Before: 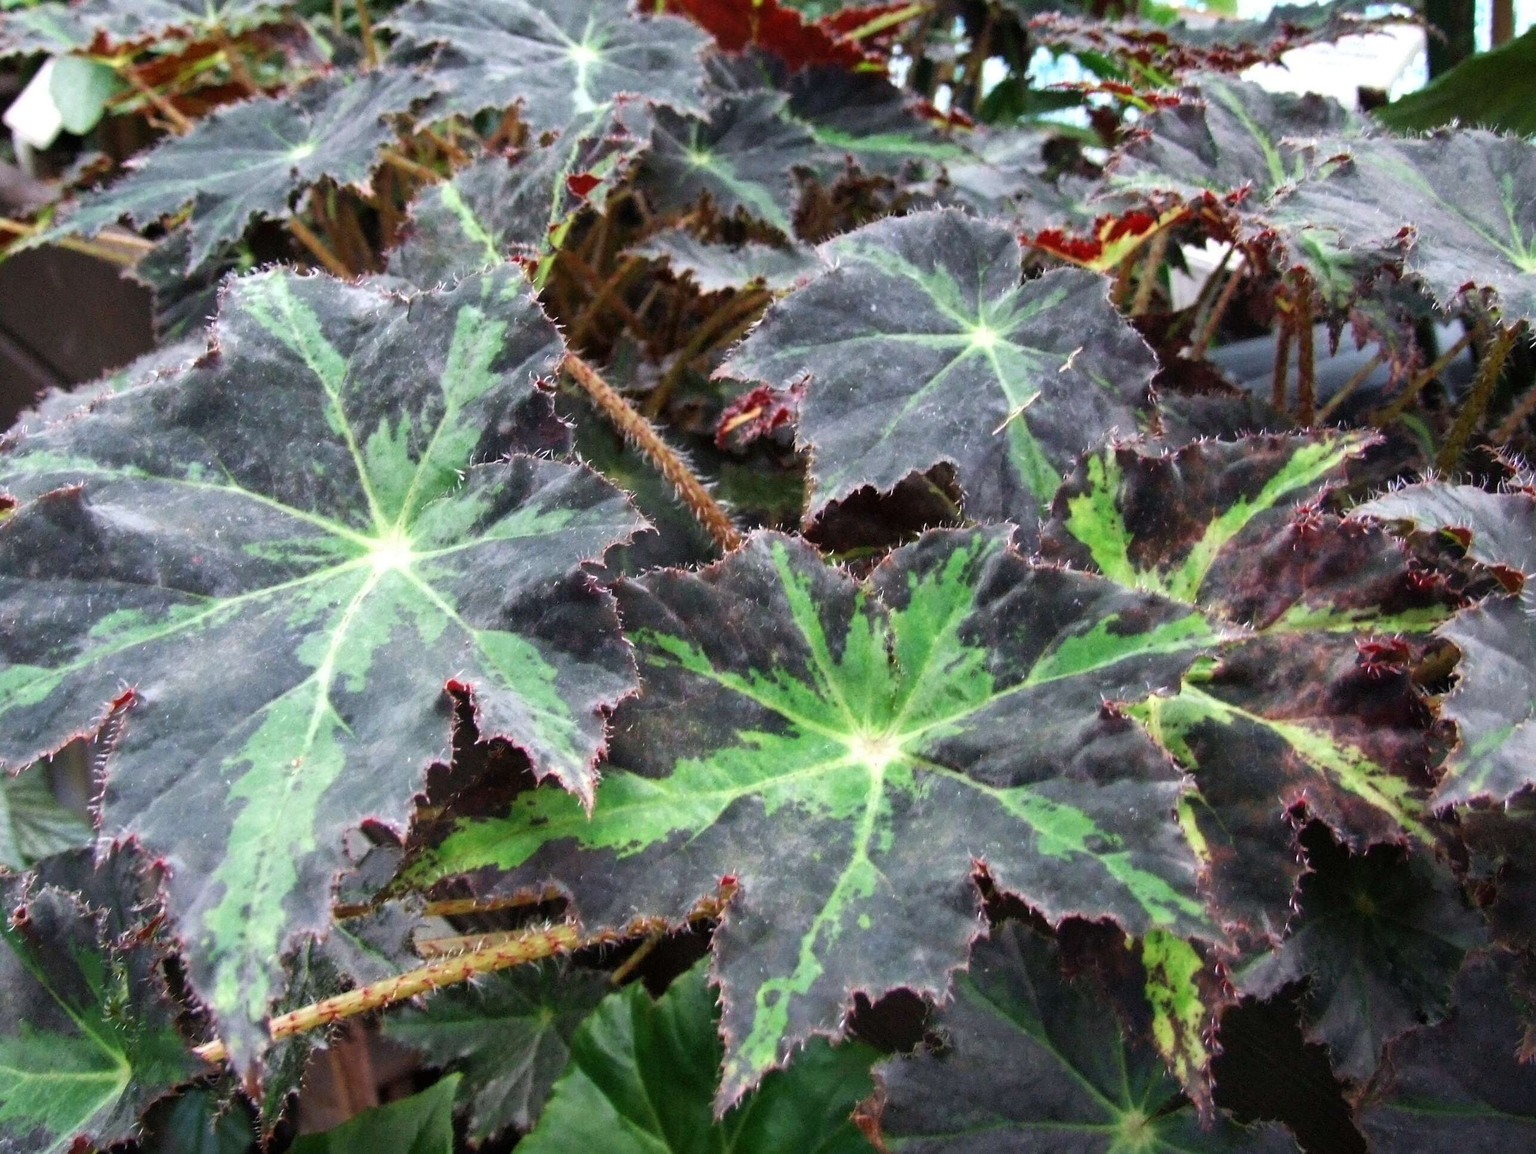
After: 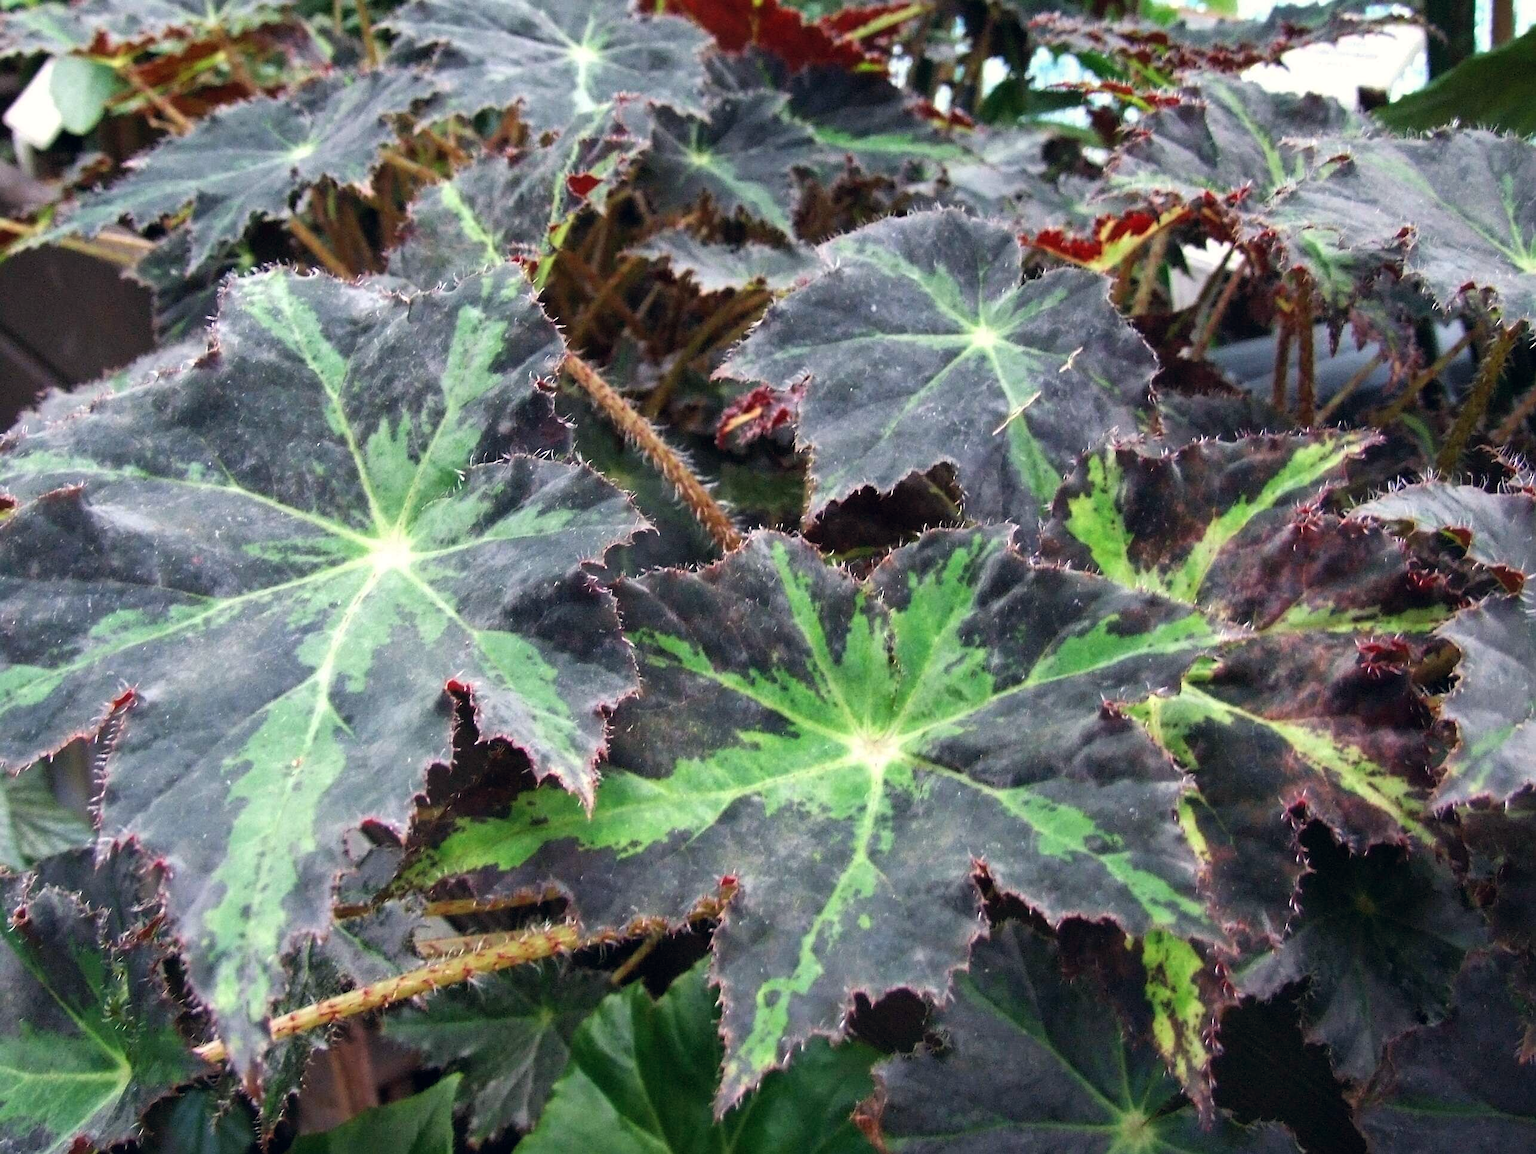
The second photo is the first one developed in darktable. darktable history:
color correction: highlights a* 0.222, highlights b* 2.73, shadows a* -0.745, shadows b* -4.49
sharpen: radius 1.228, amount 0.3, threshold 0.081
